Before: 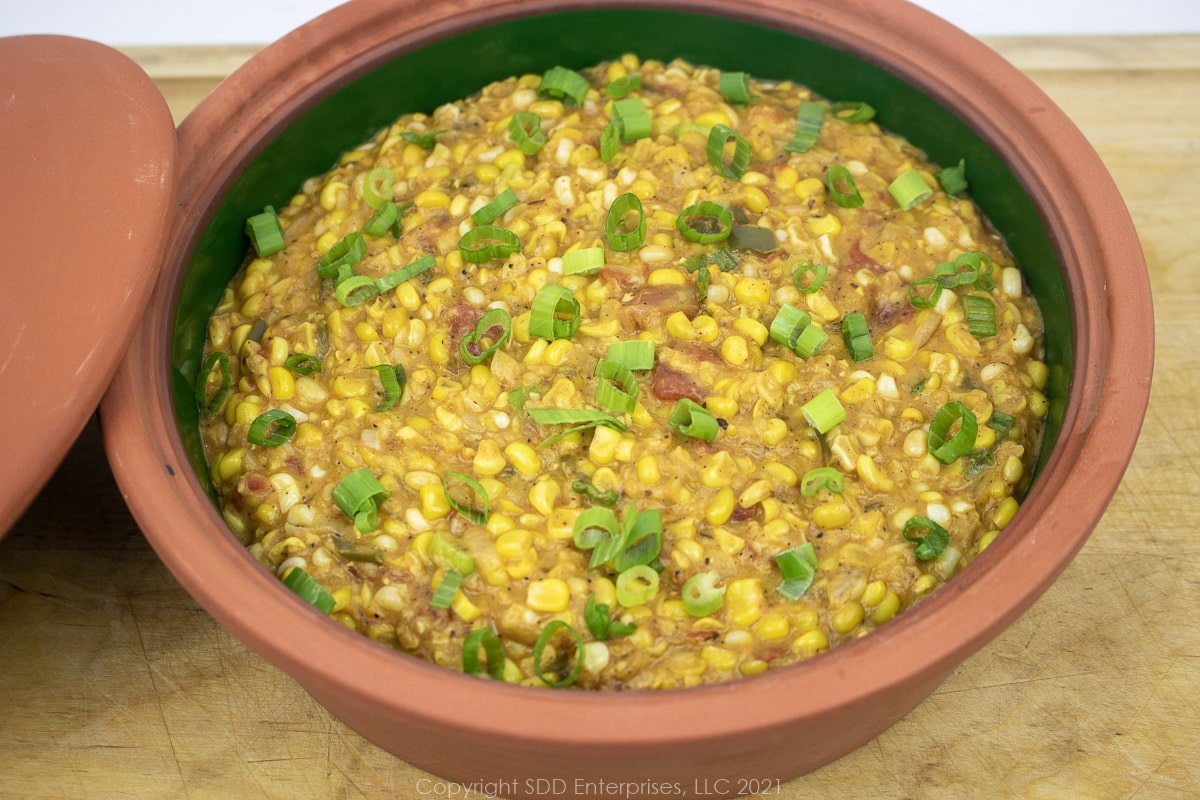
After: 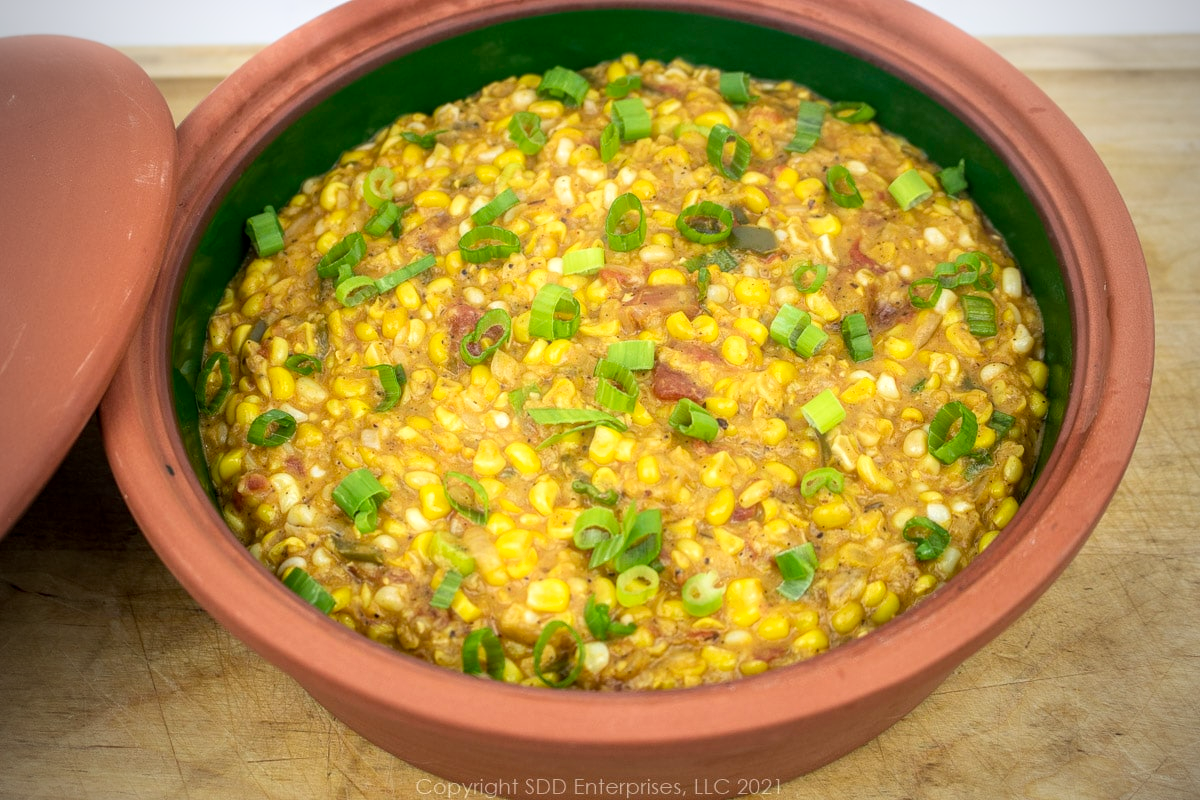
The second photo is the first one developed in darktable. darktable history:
vignetting: width/height ratio 1.094
local contrast: on, module defaults
bloom: size 5%, threshold 95%, strength 15%
